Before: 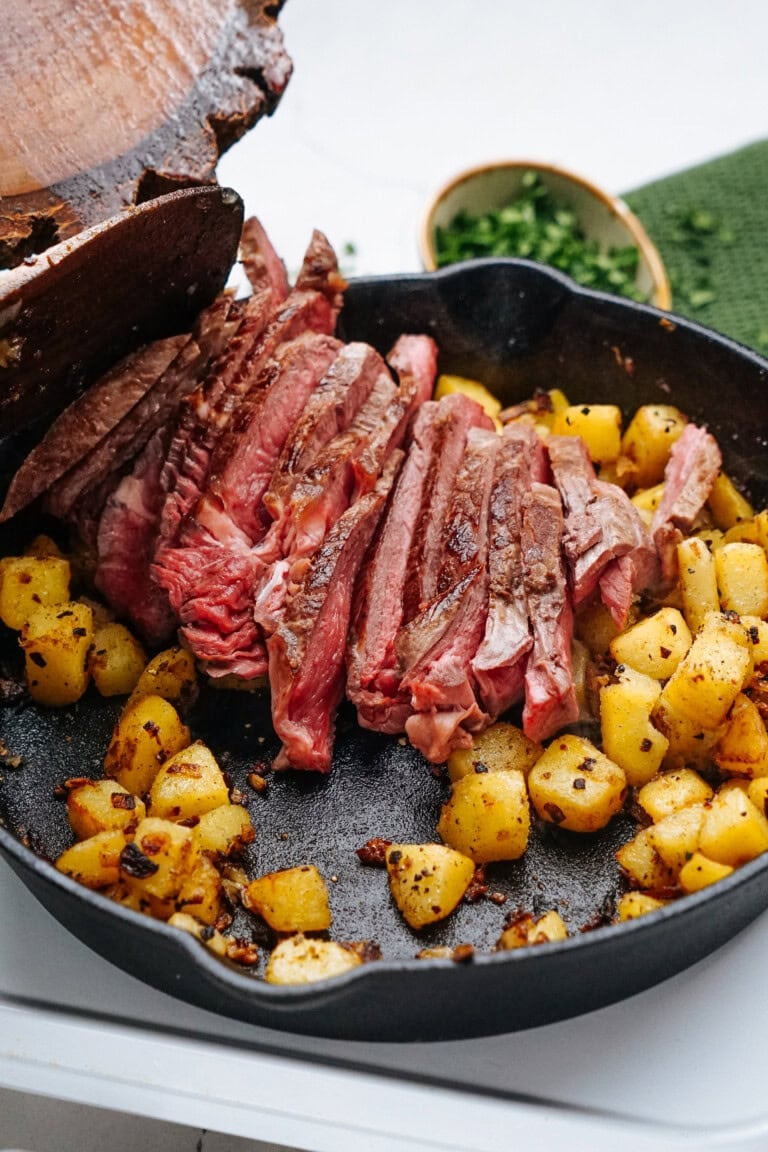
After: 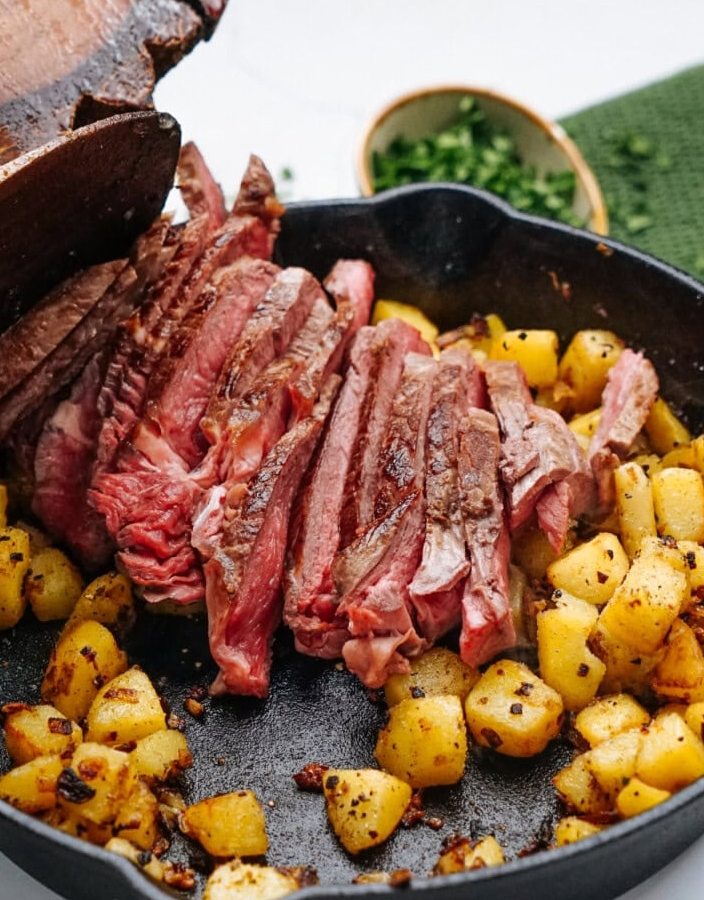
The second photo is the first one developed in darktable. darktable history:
crop: left 8.269%, top 6.57%, bottom 15.223%
tone equalizer: on, module defaults
